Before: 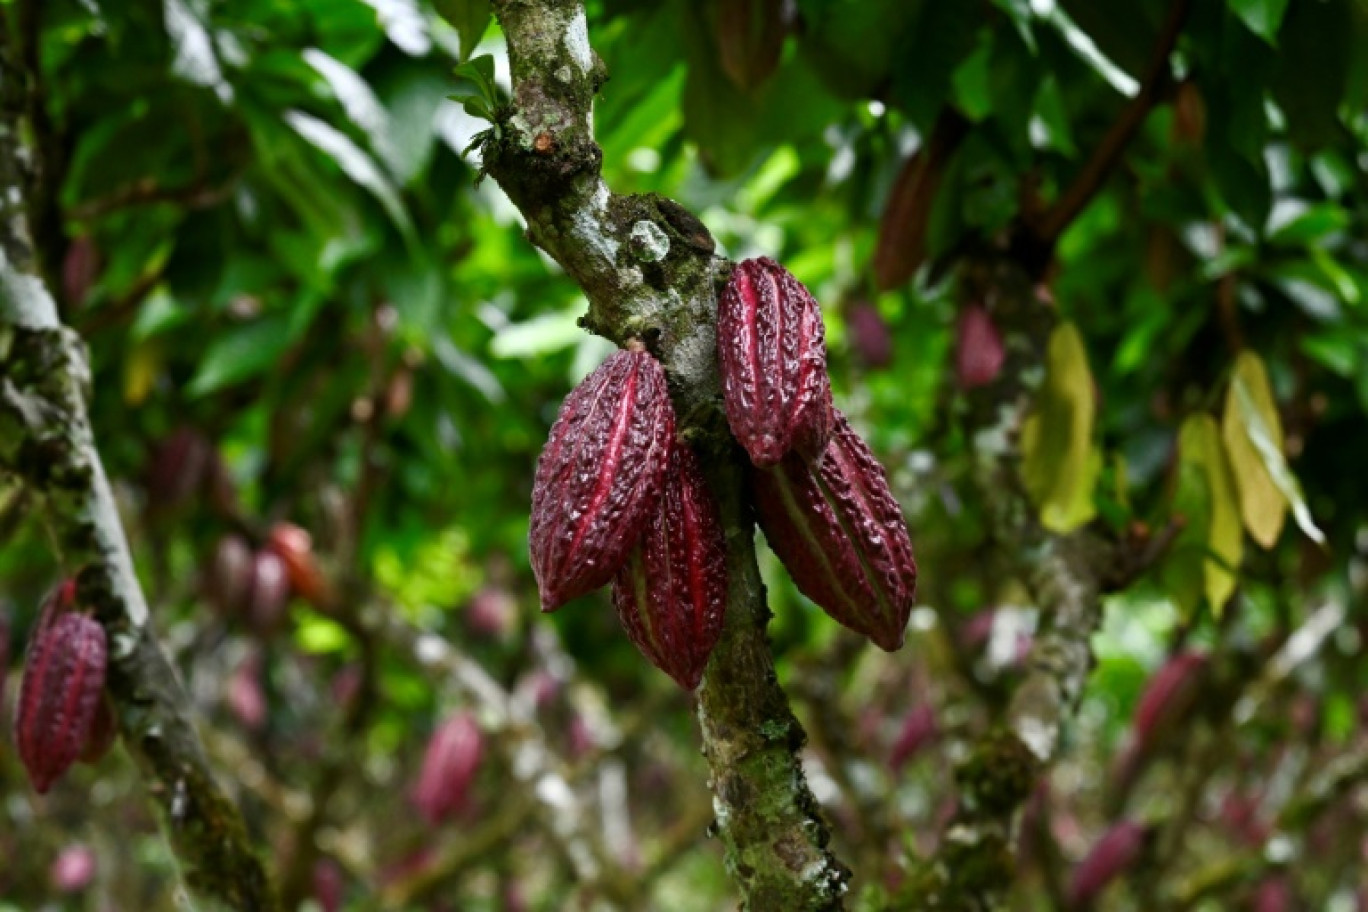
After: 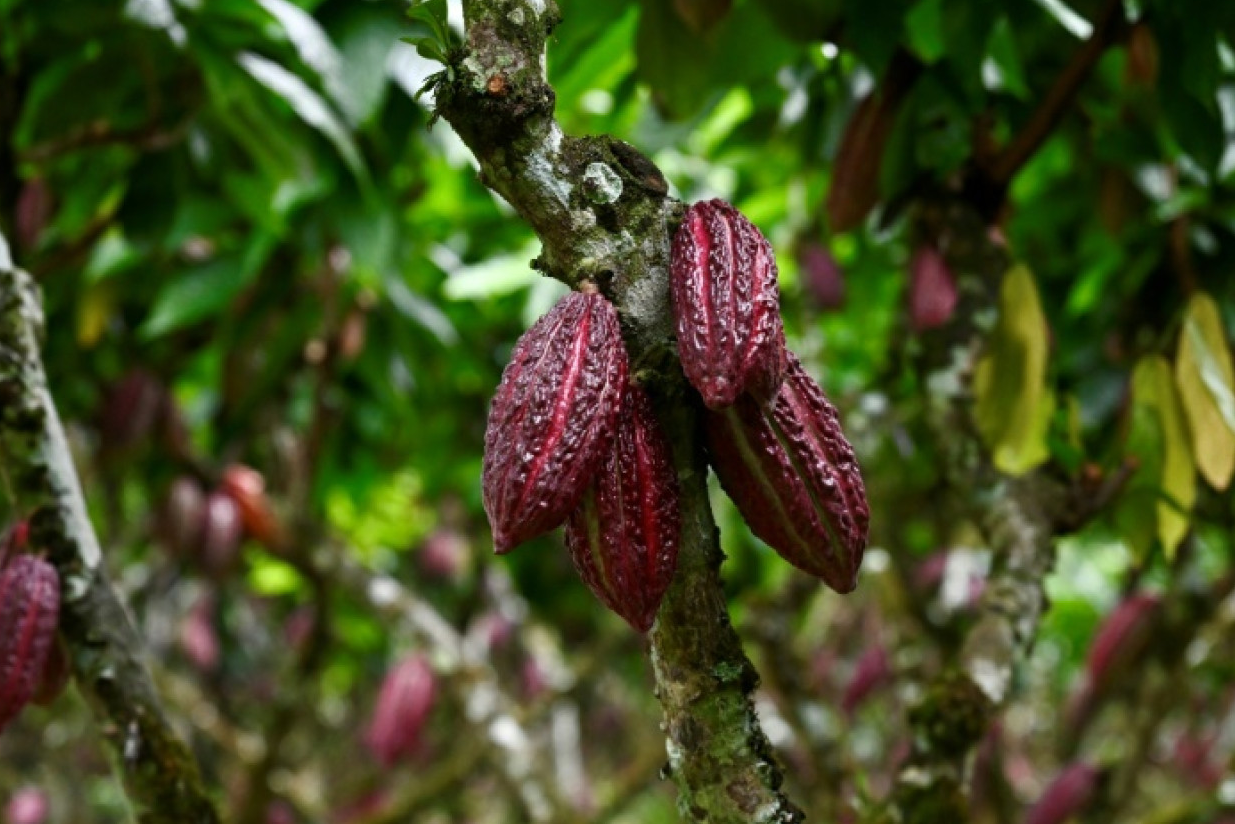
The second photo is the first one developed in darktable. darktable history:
crop: left 3.466%, top 6.384%, right 6.254%, bottom 3.224%
